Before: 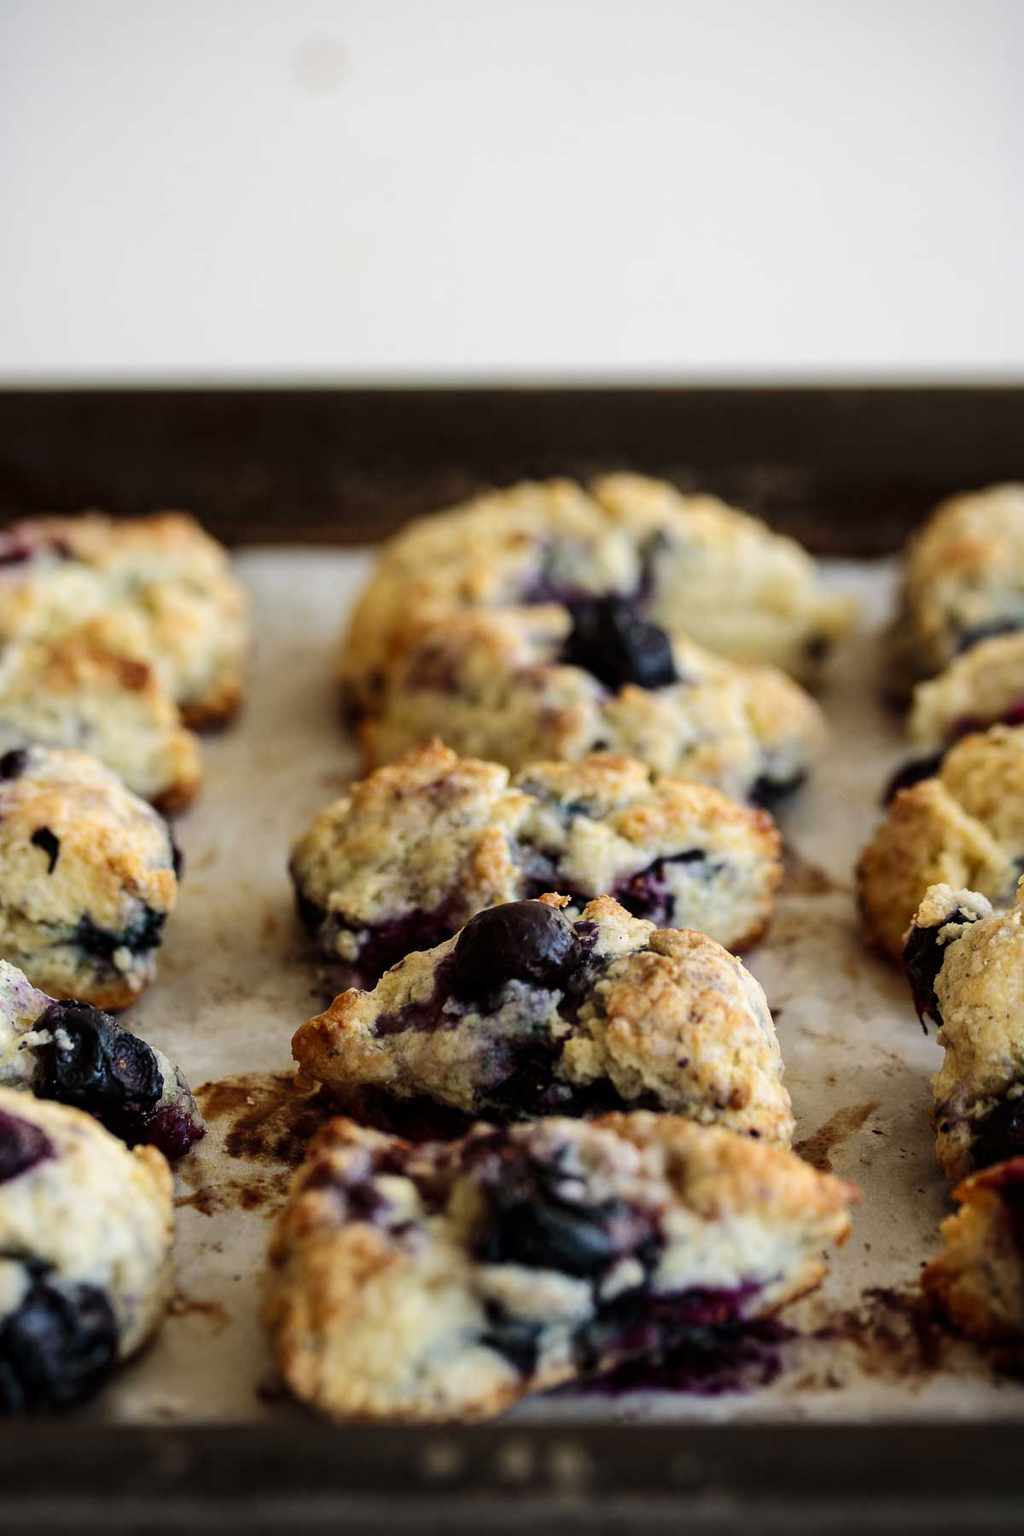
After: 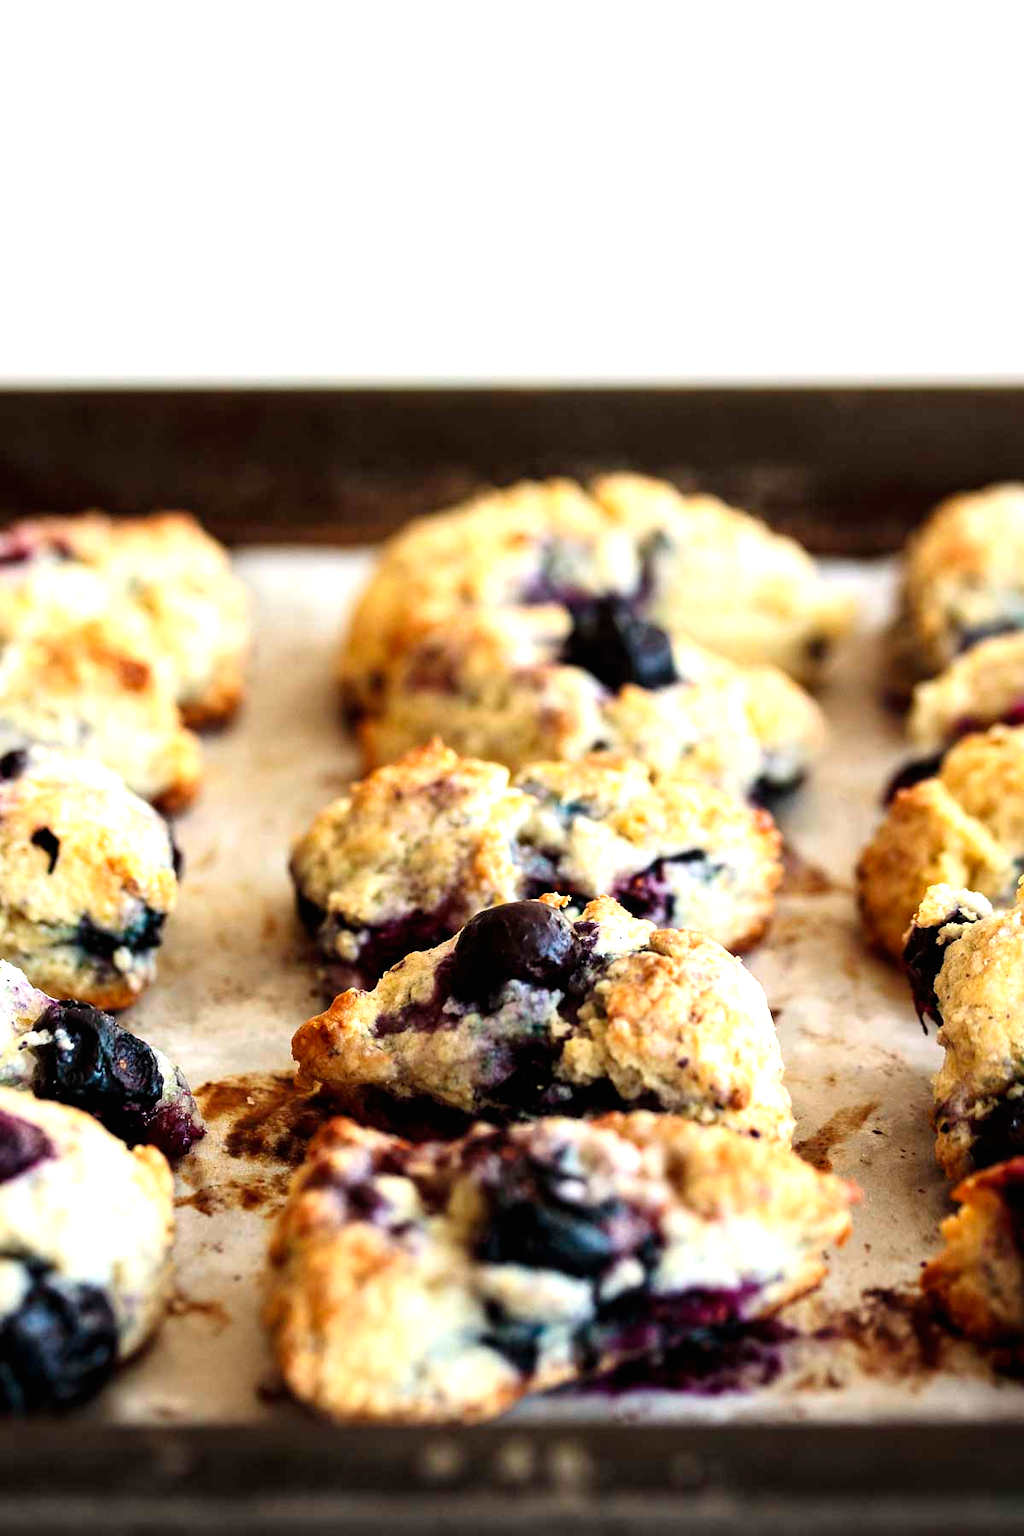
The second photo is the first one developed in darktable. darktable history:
exposure: black level correction 0, exposure 1.001 EV, compensate highlight preservation false
